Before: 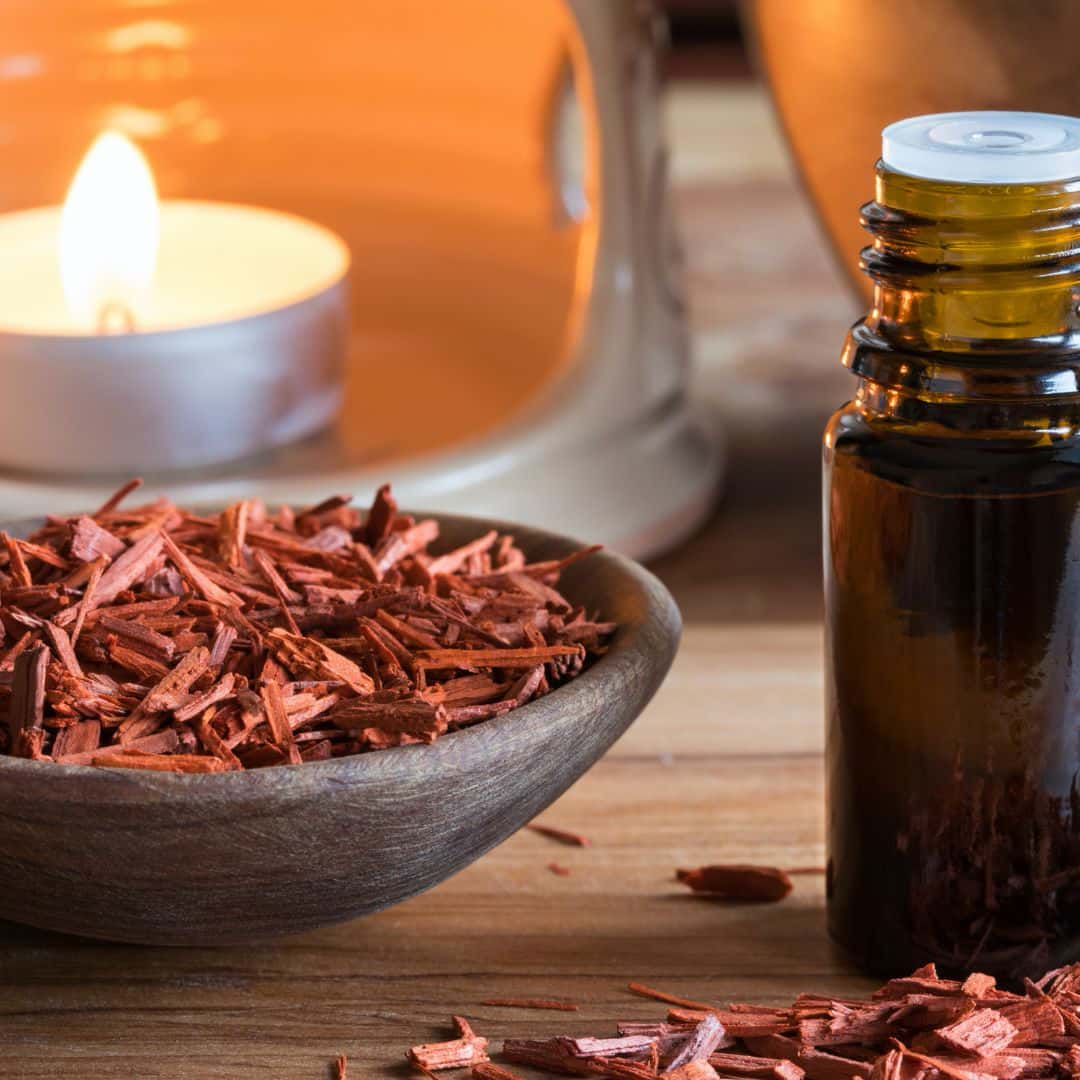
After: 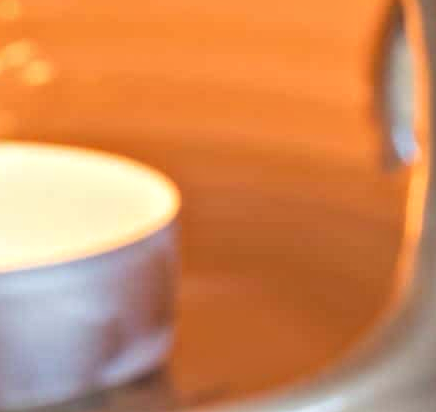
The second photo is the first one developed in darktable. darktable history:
crop: left 15.75%, top 5.453%, right 43.87%, bottom 56.377%
contrast equalizer: y [[0.6 ×6], [0.55 ×6], [0 ×6], [0 ×6], [0 ×6]]
